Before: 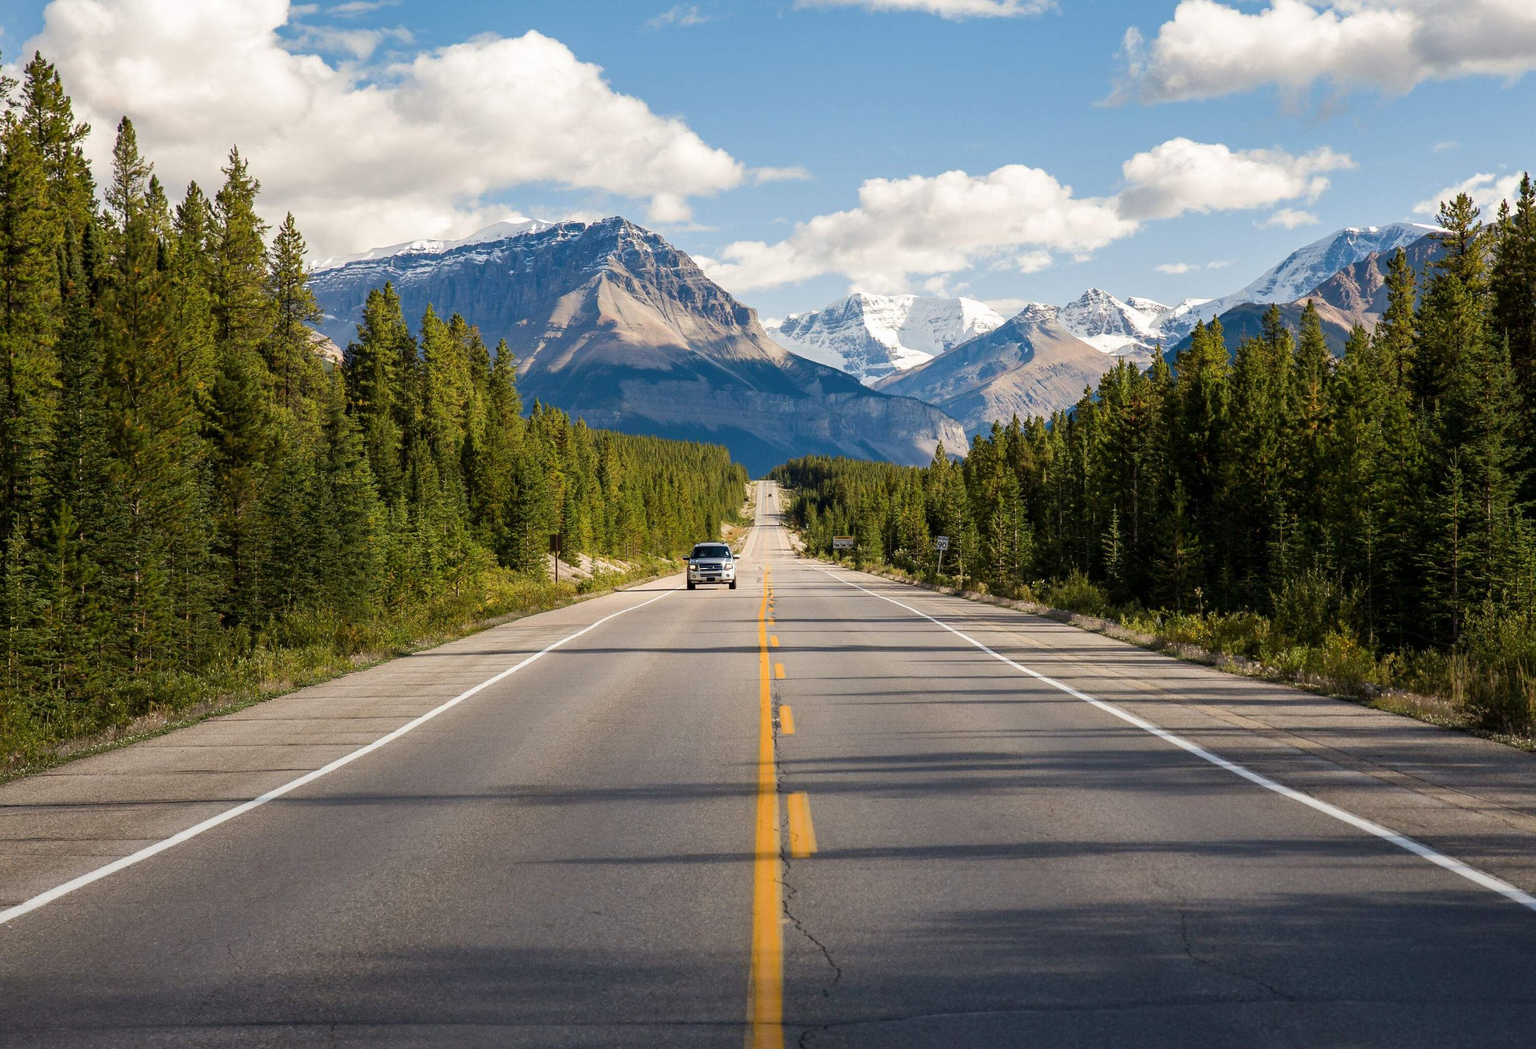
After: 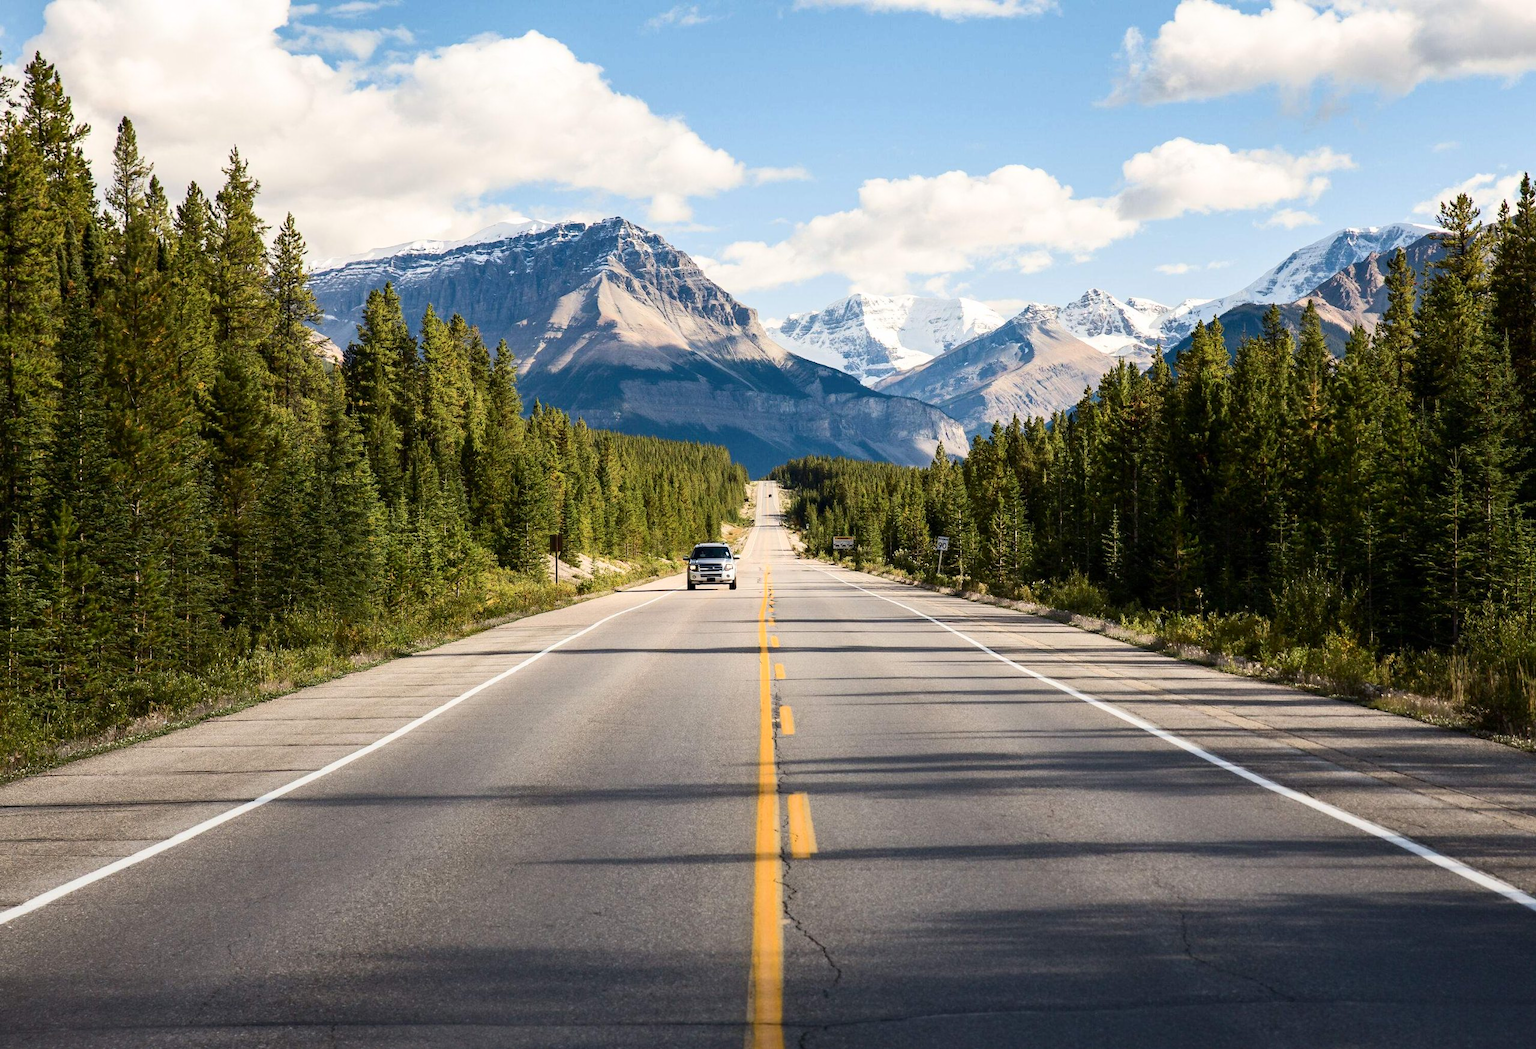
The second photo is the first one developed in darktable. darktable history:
contrast brightness saturation: contrast 0.243, brightness 0.086
